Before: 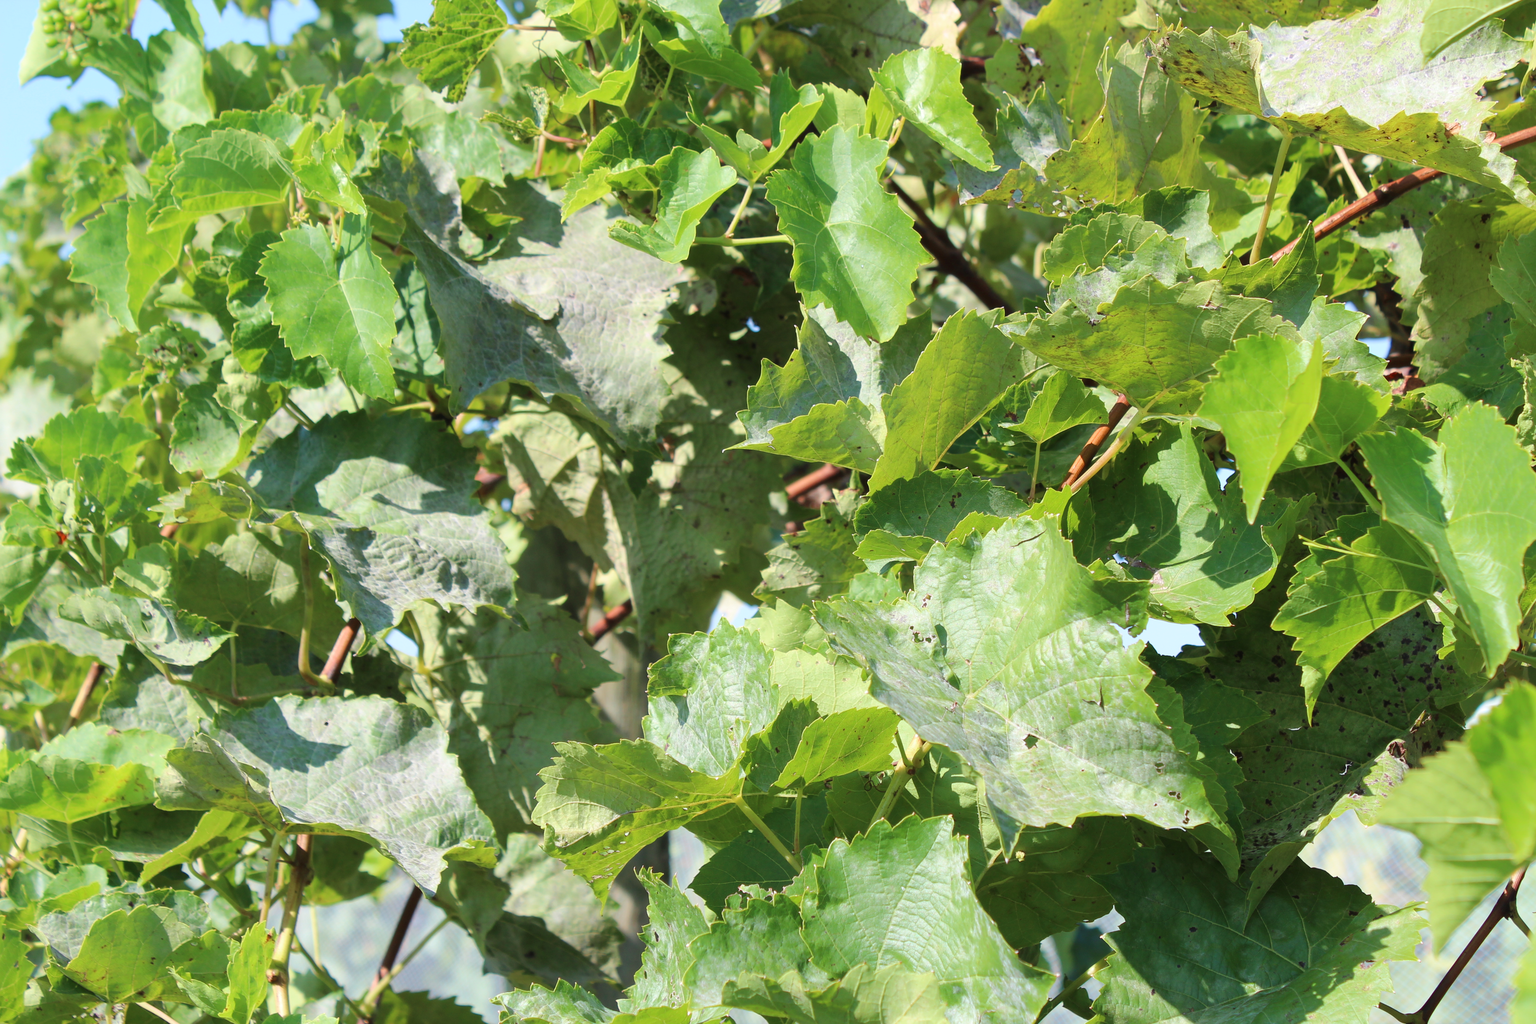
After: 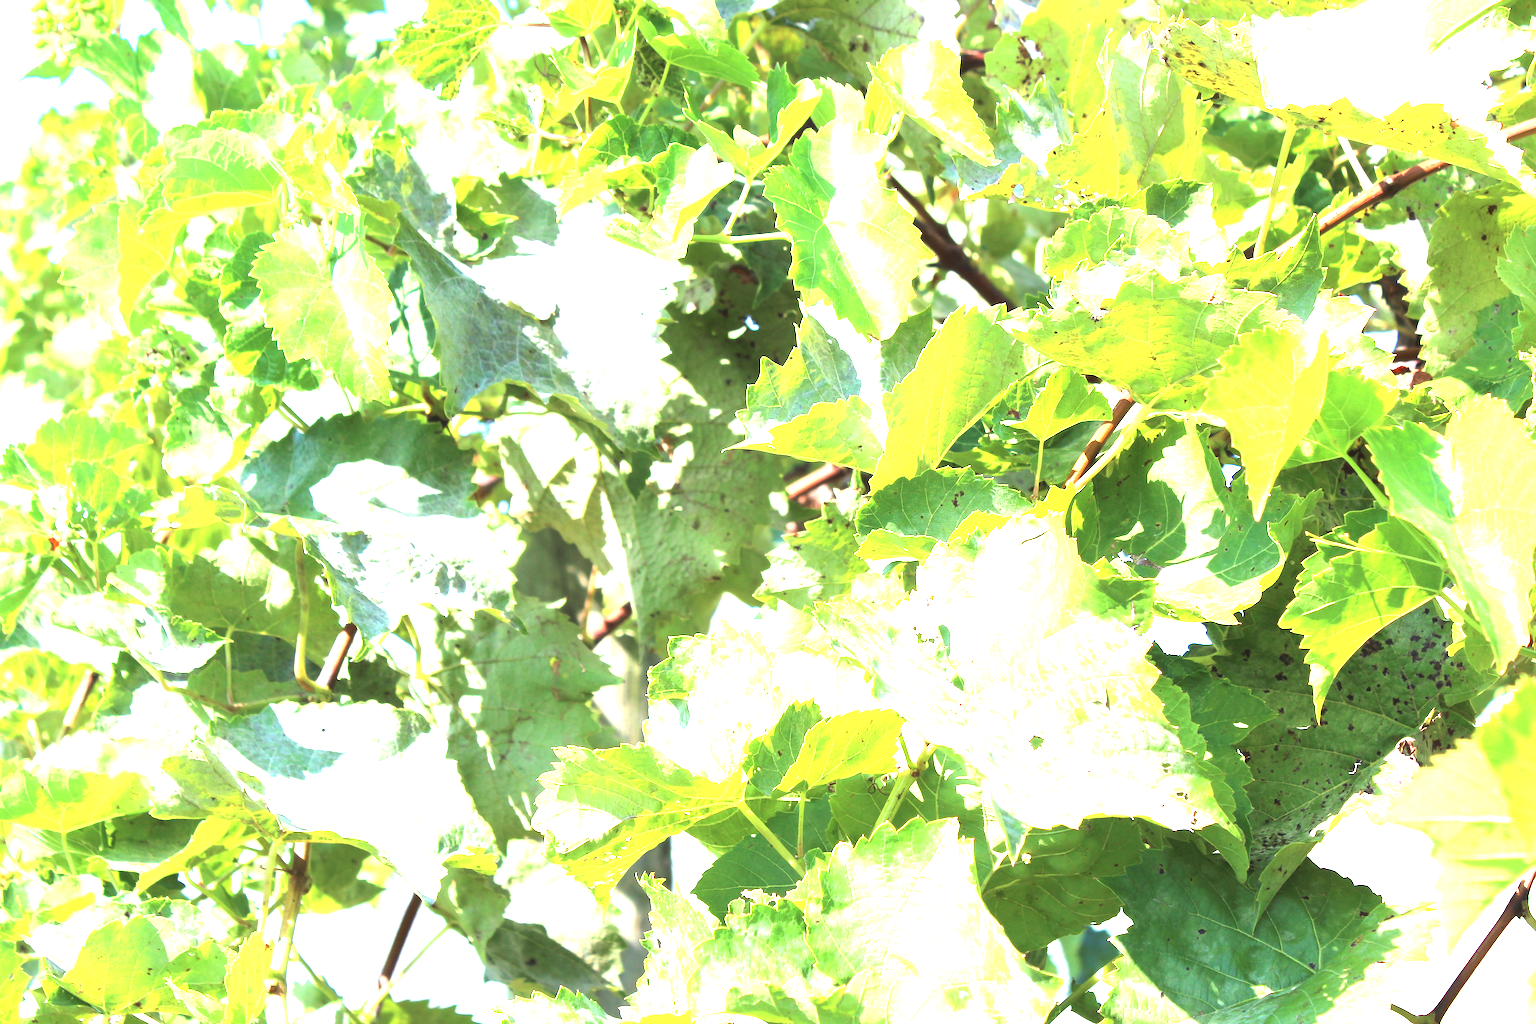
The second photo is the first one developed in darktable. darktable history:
exposure: exposure 2 EV, compensate highlight preservation false
rotate and perspective: rotation -0.45°, automatic cropping original format, crop left 0.008, crop right 0.992, crop top 0.012, crop bottom 0.988
